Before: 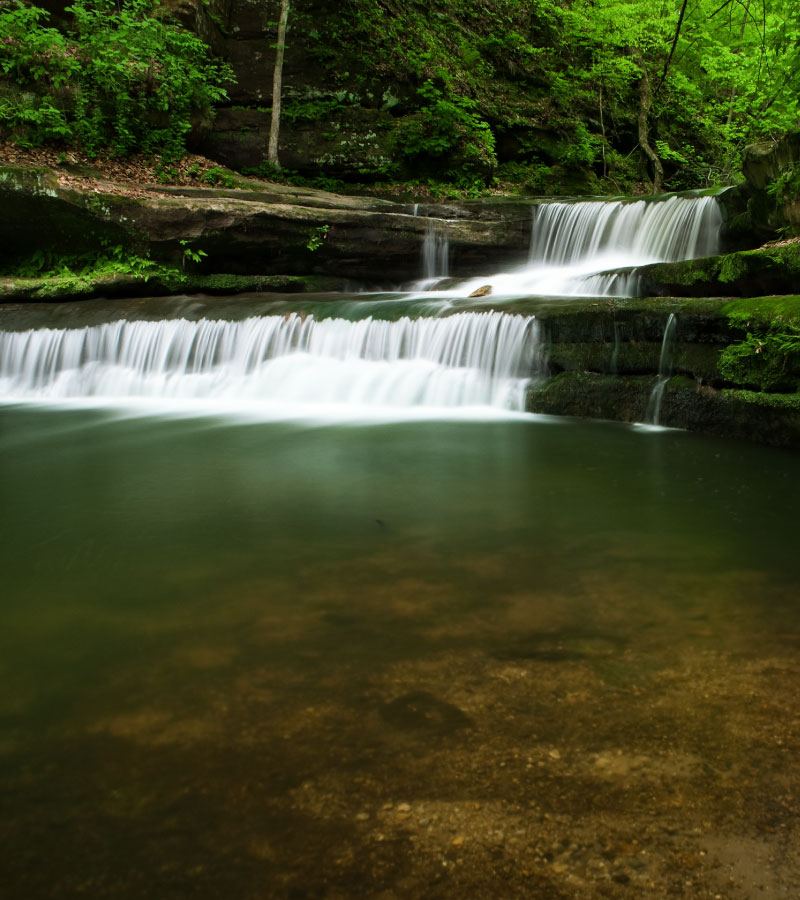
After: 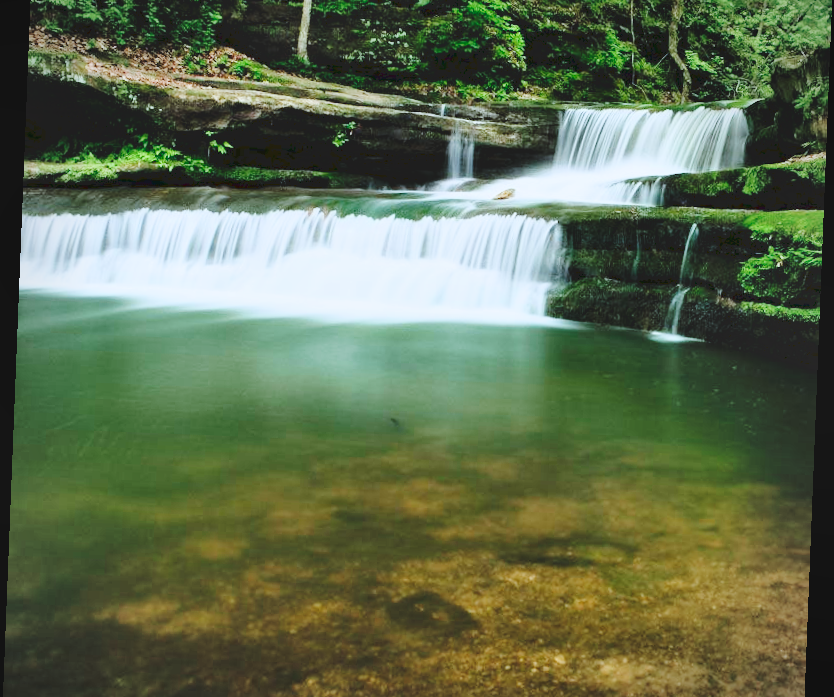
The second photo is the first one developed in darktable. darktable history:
shadows and highlights: low approximation 0.01, soften with gaussian
filmic rgb: white relative exposure 3.85 EV, hardness 4.3
color calibration: output R [1.063, -0.012, -0.003, 0], output G [0, 1.022, 0.021, 0], output B [-0.079, 0.047, 1, 0], illuminant custom, x 0.389, y 0.387, temperature 3838.64 K
rotate and perspective: rotation 2.27°, automatic cropping off
tone curve: curves: ch0 [(0, 0) (0.003, 0.112) (0.011, 0.115) (0.025, 0.111) (0.044, 0.114) (0.069, 0.126) (0.1, 0.144) (0.136, 0.164) (0.177, 0.196) (0.224, 0.249) (0.277, 0.316) (0.335, 0.401) (0.399, 0.487) (0.468, 0.571) (0.543, 0.647) (0.623, 0.728) (0.709, 0.795) (0.801, 0.866) (0.898, 0.933) (1, 1)], preserve colors none
exposure: exposure 0.999 EV, compensate highlight preservation false
vignetting: fall-off radius 60.92%
crop and rotate: top 12.5%, bottom 12.5%
